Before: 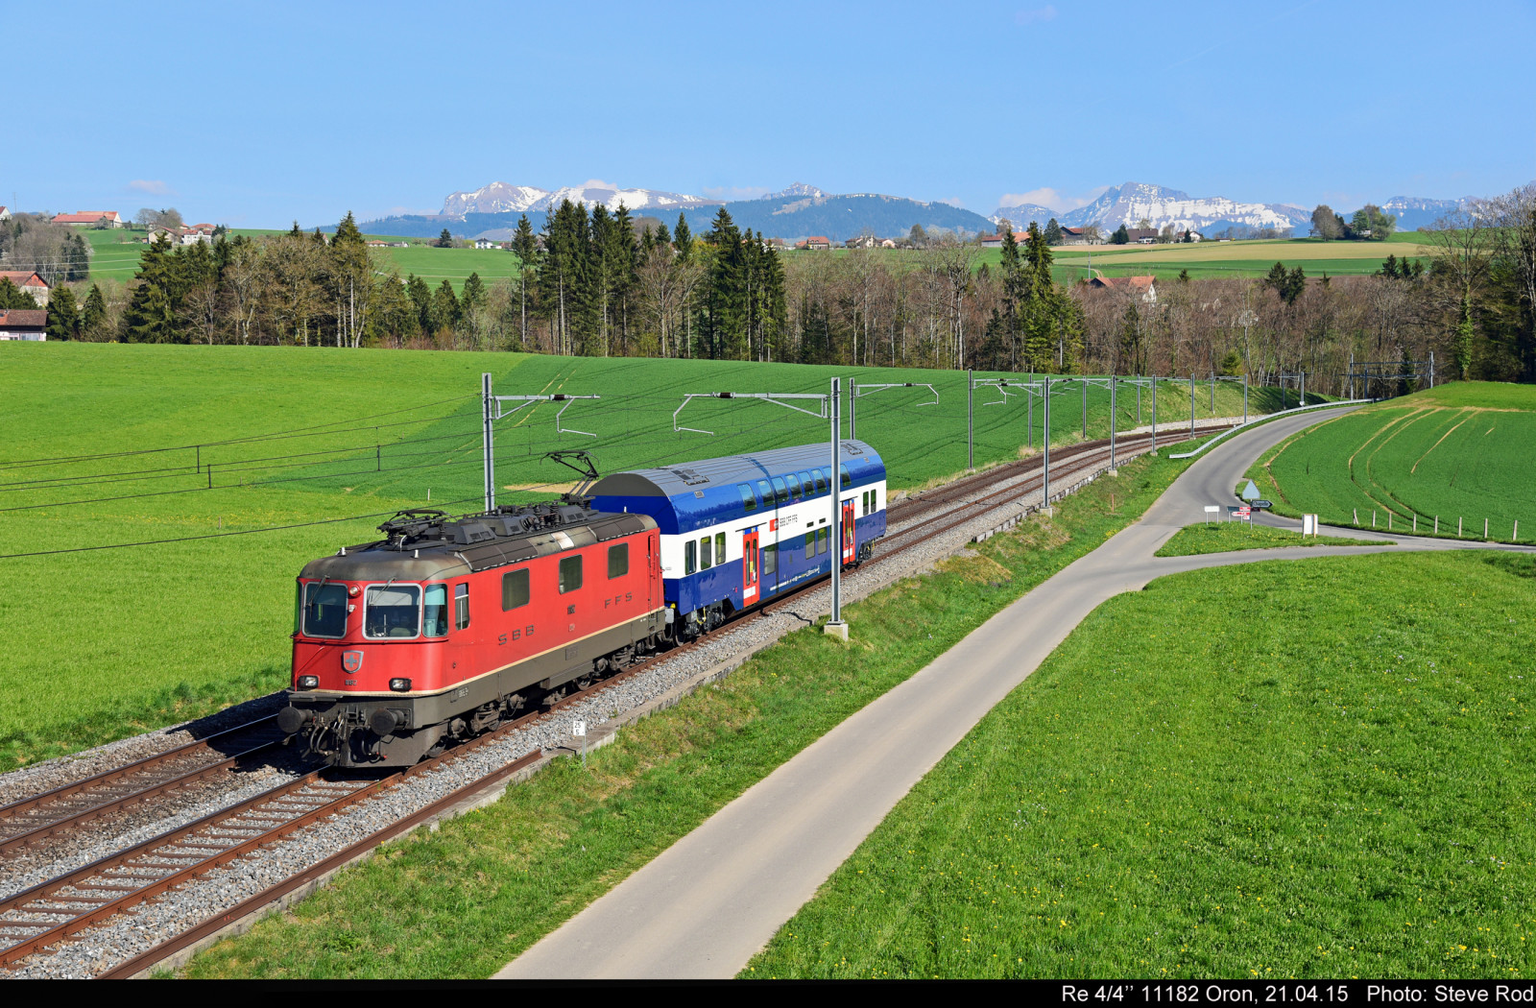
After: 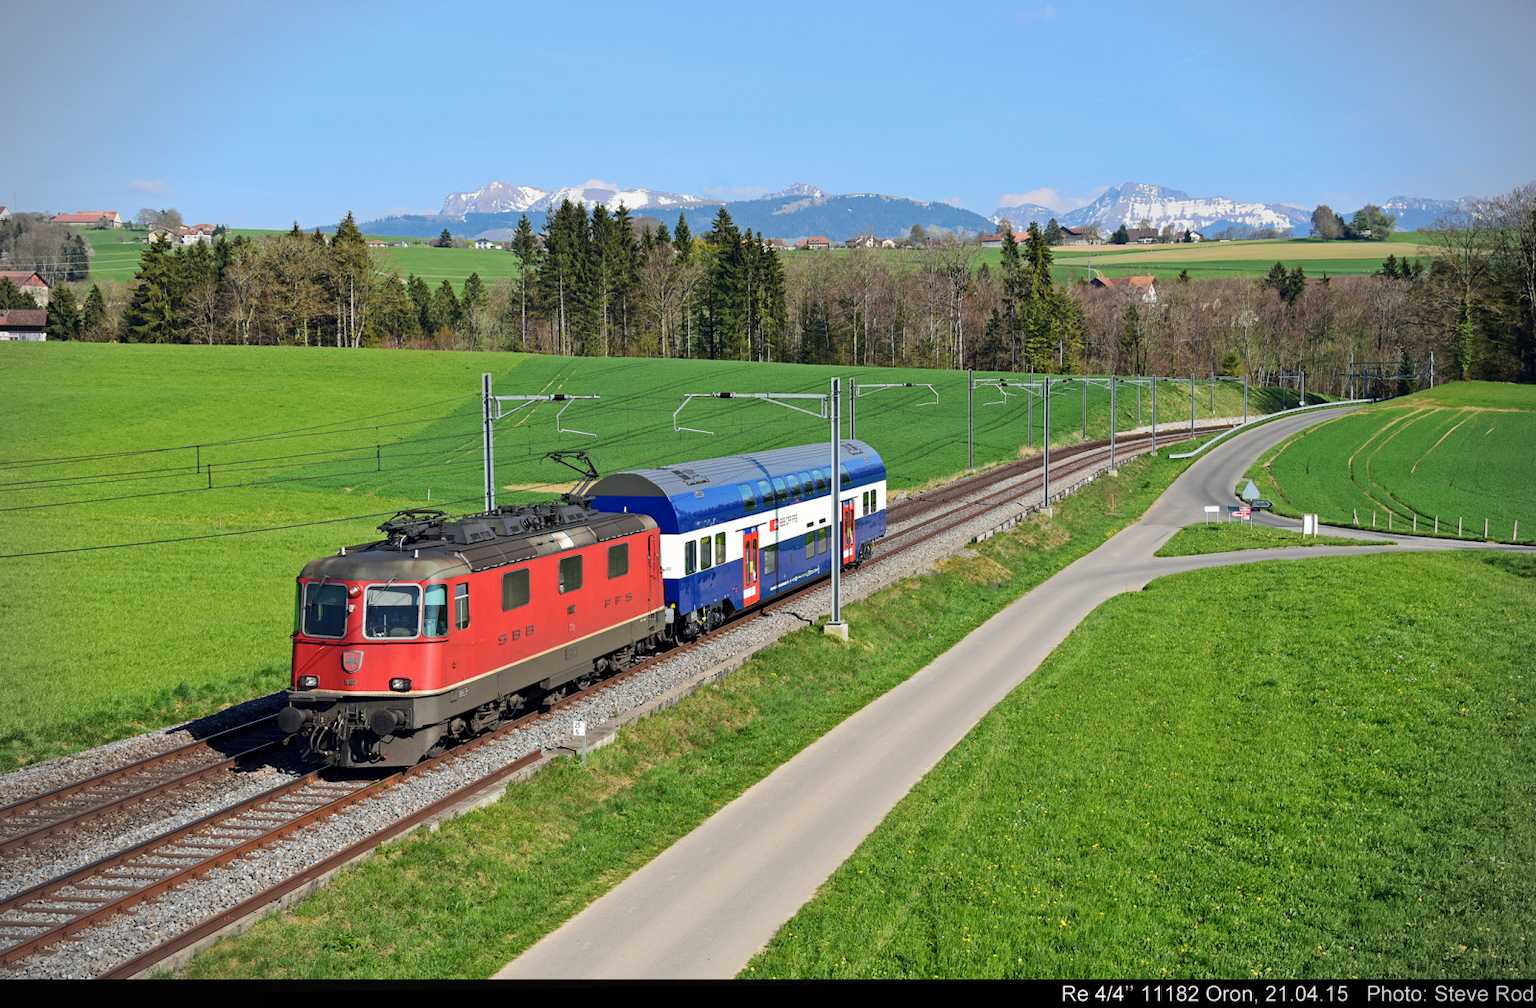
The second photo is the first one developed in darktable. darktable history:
vignetting: fall-off start 88.48%, fall-off radius 43.91%, width/height ratio 1.168
